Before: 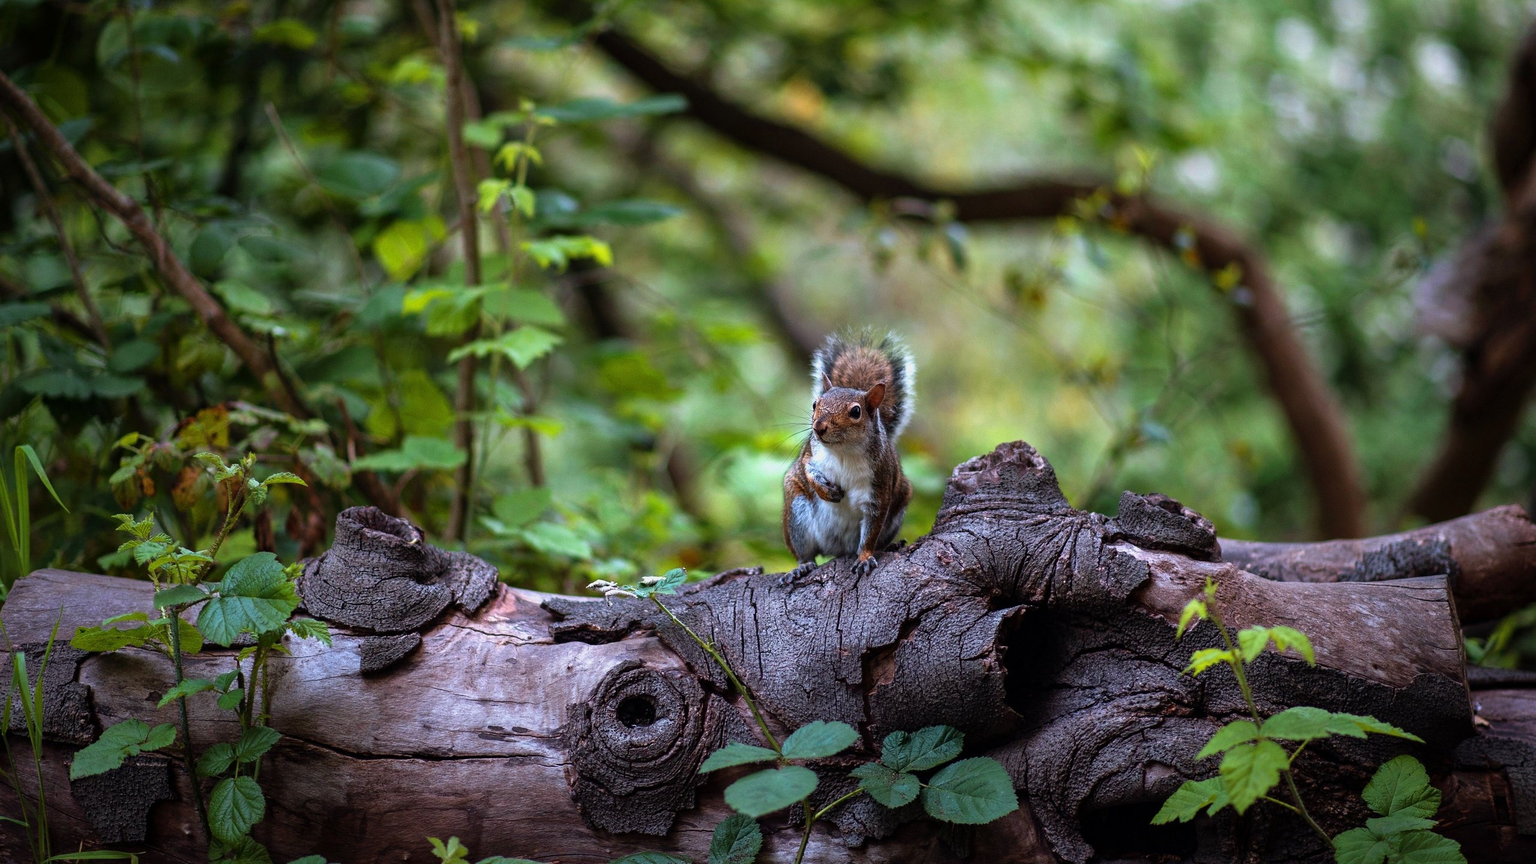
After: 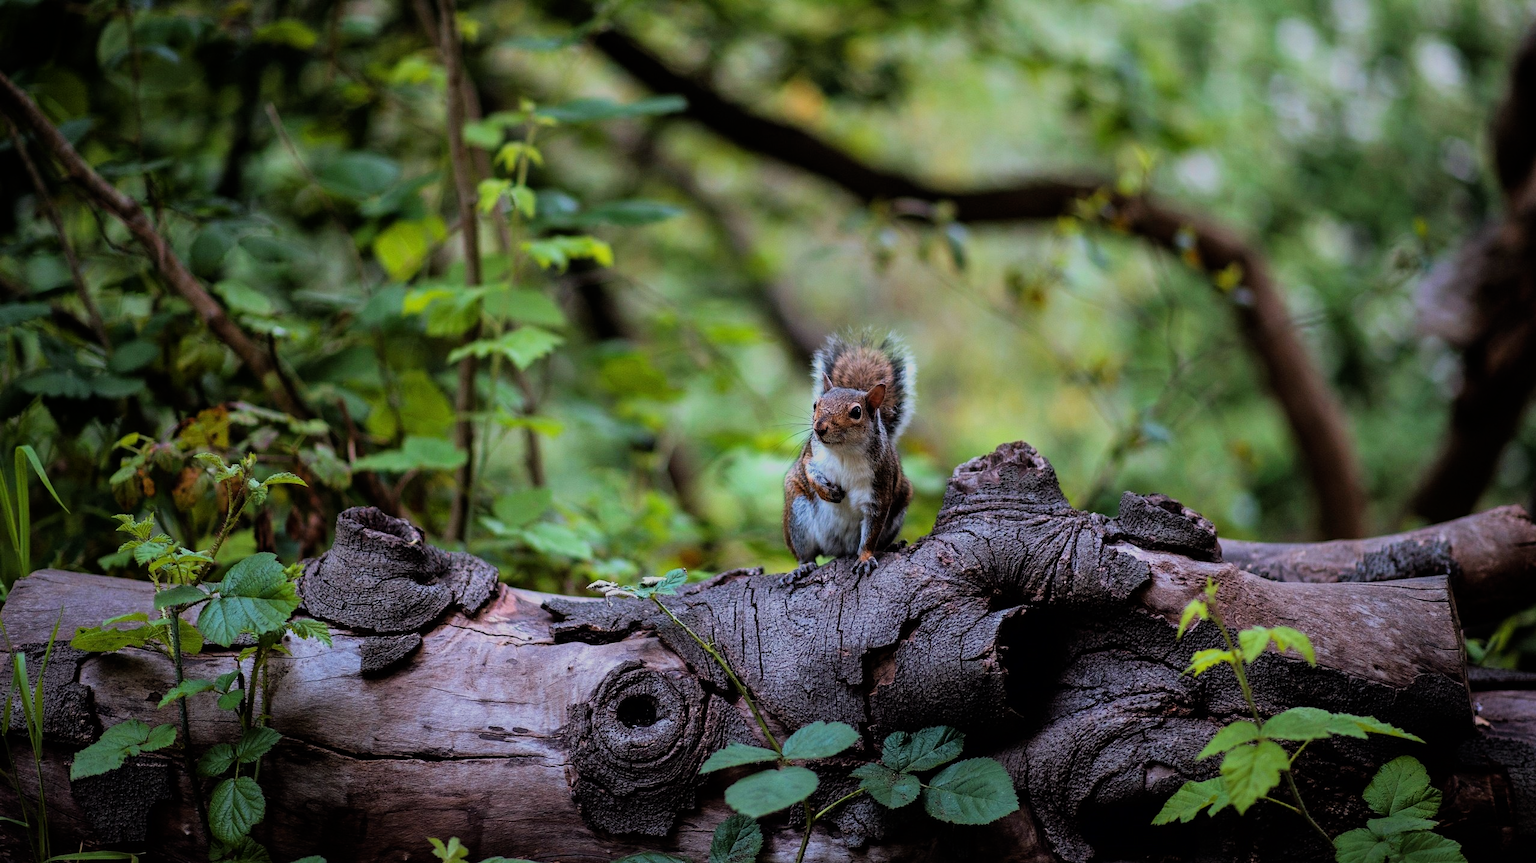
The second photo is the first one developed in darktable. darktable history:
crop: top 0.041%, bottom 0.095%
filmic rgb: black relative exposure -7.65 EV, white relative exposure 4.56 EV, hardness 3.61, color science v6 (2022)
